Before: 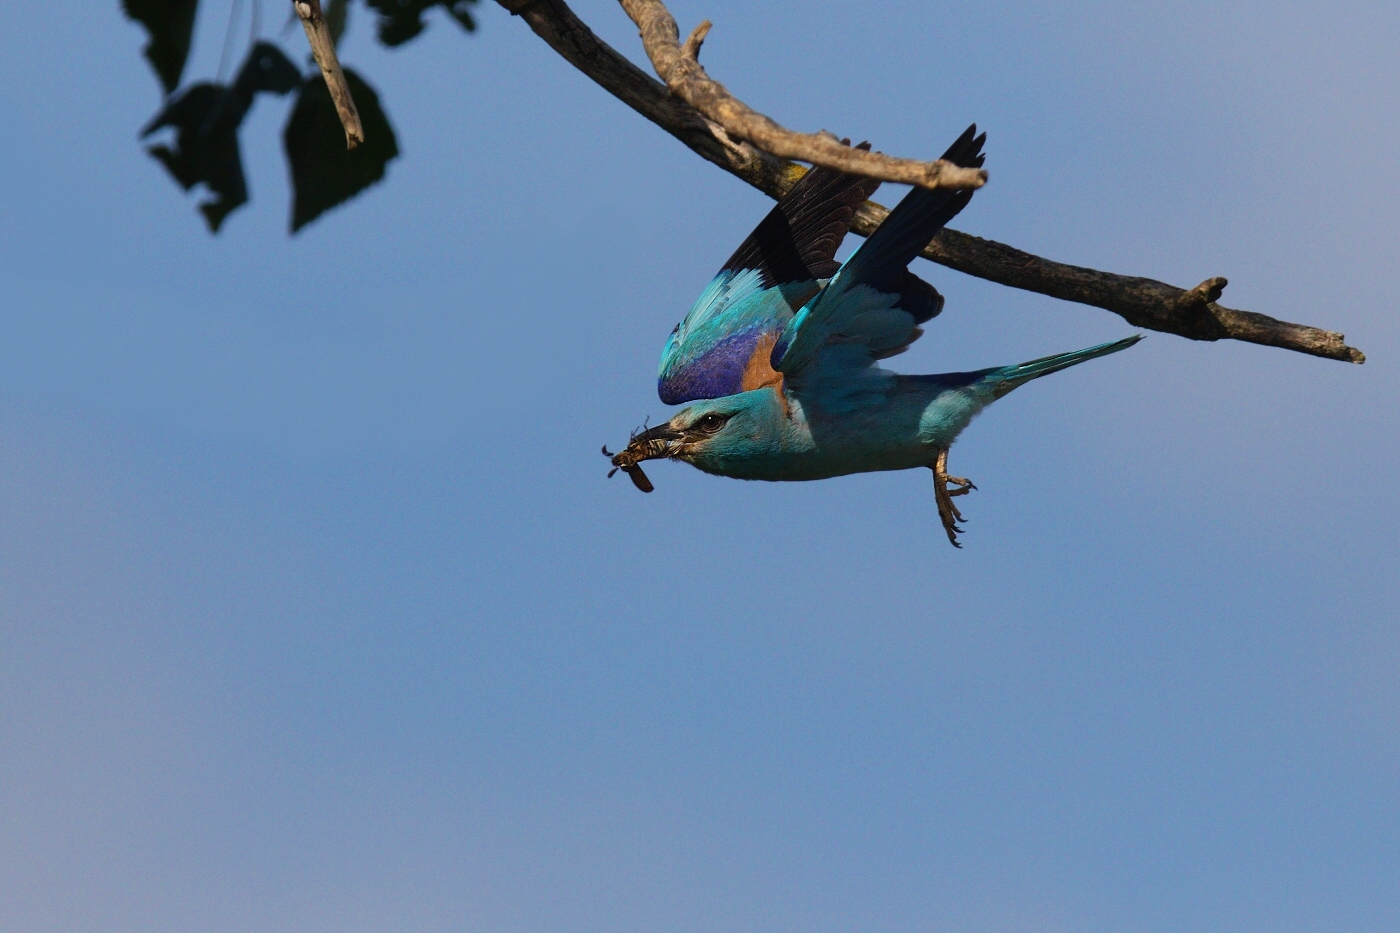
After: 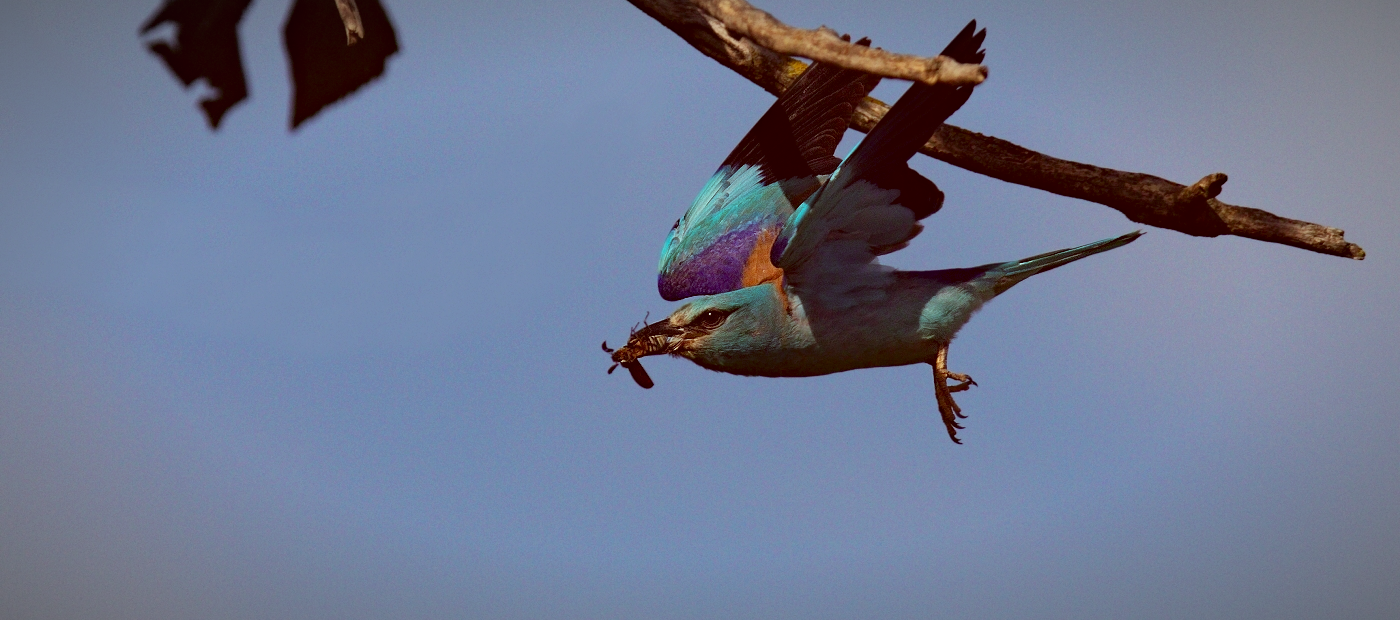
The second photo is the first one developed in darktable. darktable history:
crop: top 11.176%, bottom 22.371%
color correction: highlights a* -7.22, highlights b* -0.201, shadows a* 20.13, shadows b* 12.52
vignetting: fall-off radius 59.99%, automatic ratio true, unbound false
haze removal: compatibility mode true, adaptive false
